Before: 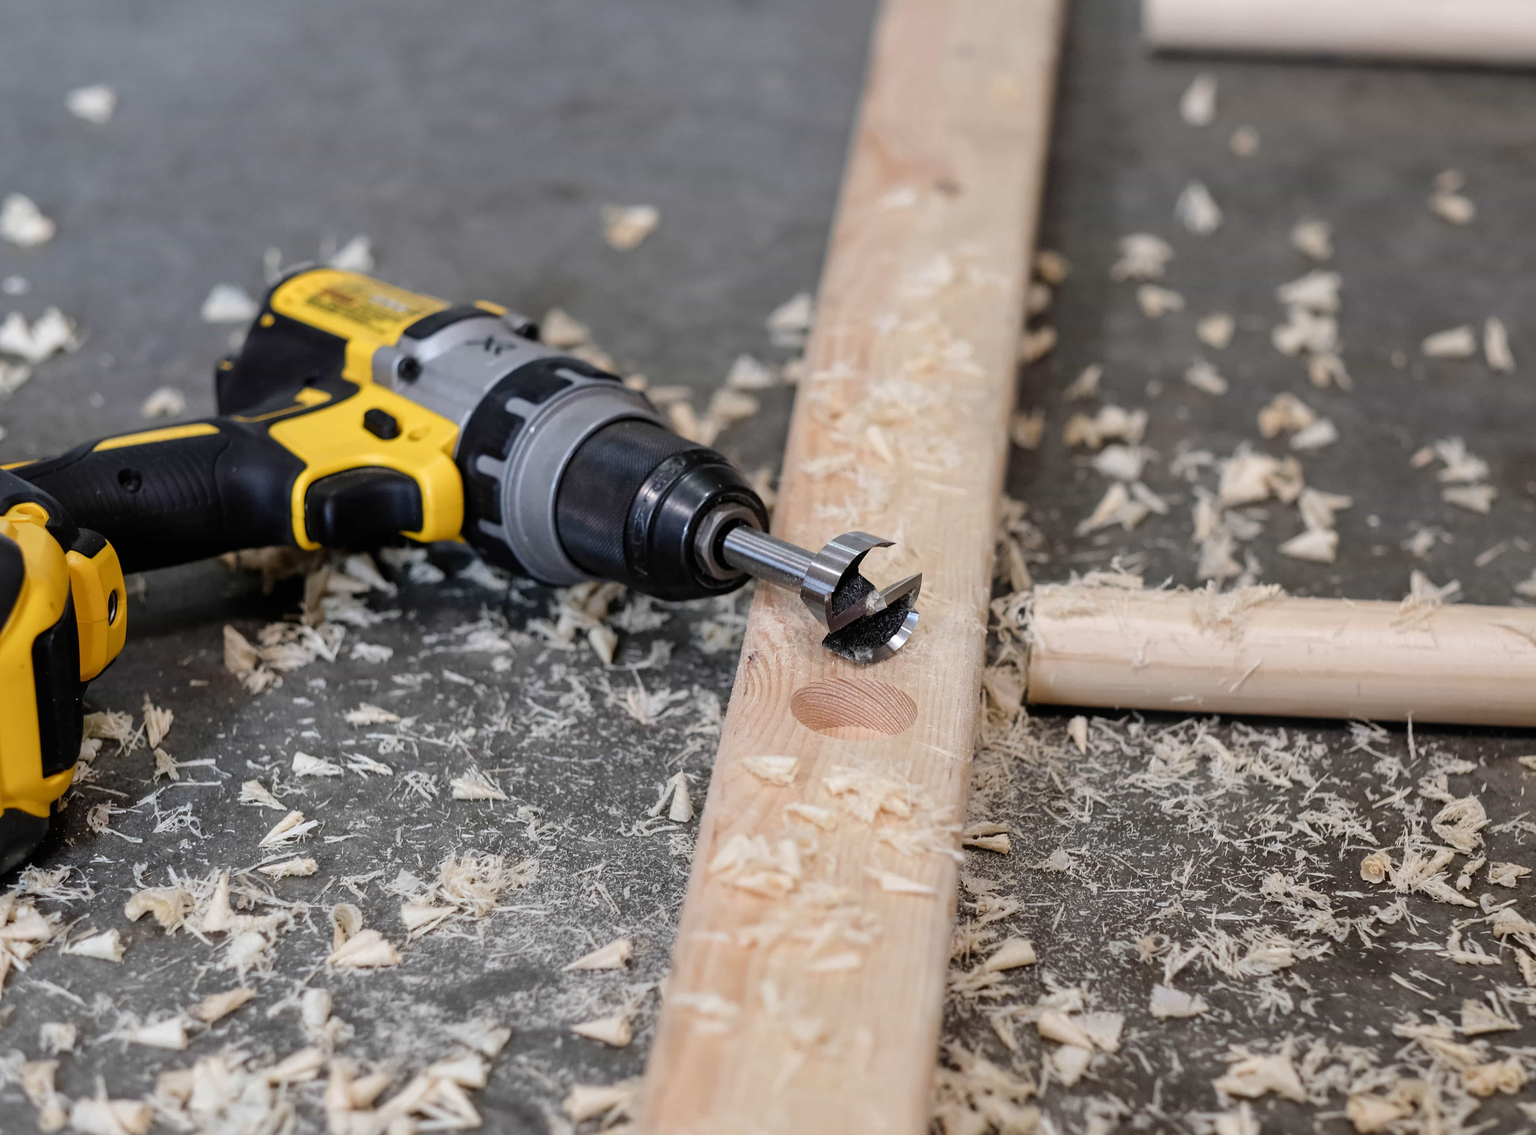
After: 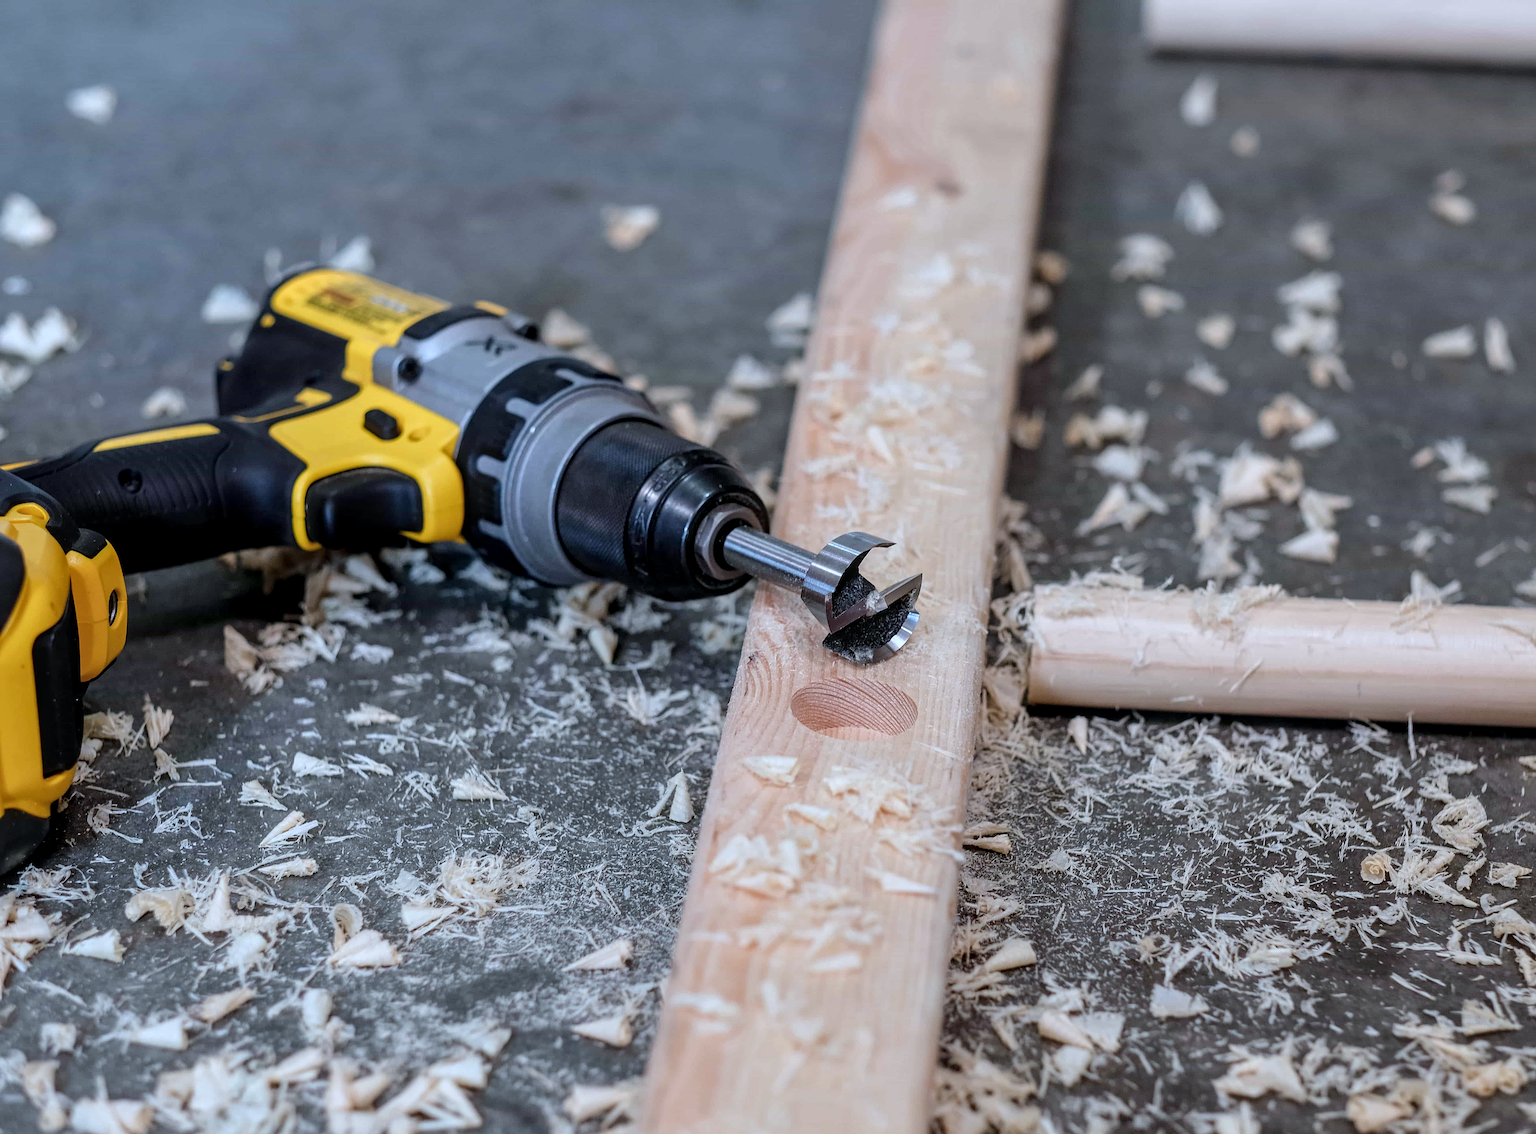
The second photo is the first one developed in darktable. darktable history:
sharpen: on, module defaults
local contrast: on, module defaults
color calibration: output R [0.972, 0.068, -0.094, 0], output G [-0.178, 1.216, -0.086, 0], output B [0.095, -0.136, 0.98, 0], illuminant custom, x 0.371, y 0.381, temperature 4283.16 K
